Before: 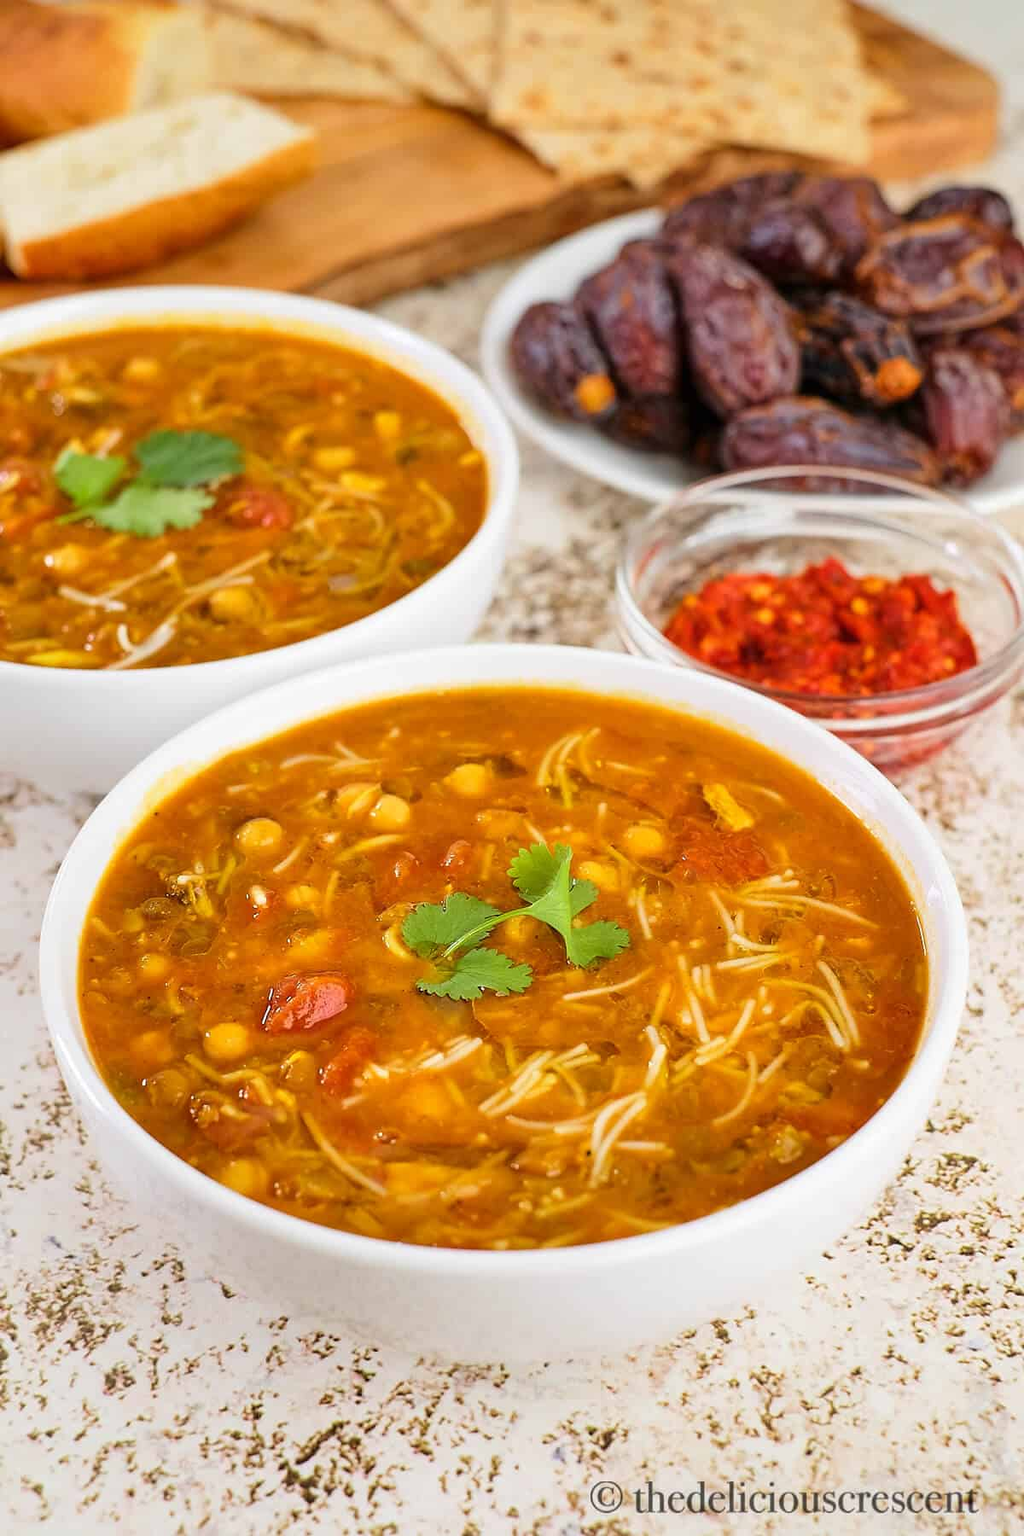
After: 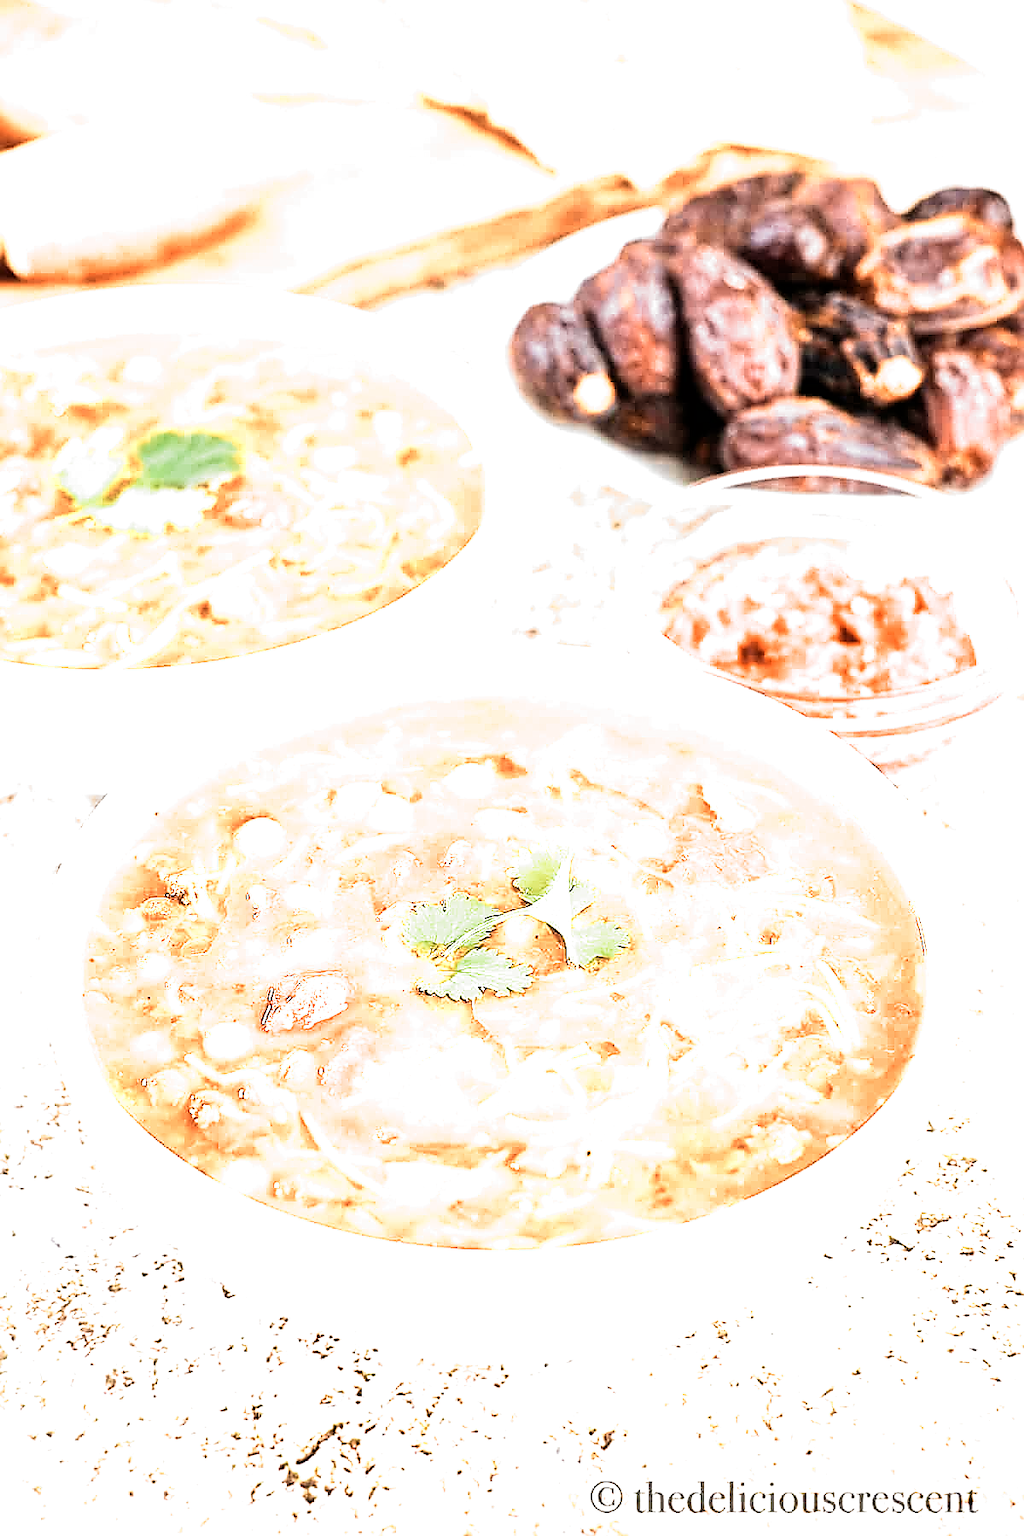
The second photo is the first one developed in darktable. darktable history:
exposure: black level correction 0, exposure 1.45 EV, compensate exposure bias true, compensate highlight preservation false
color zones: curves: ch0 [(0.018, 0.548) (0.197, 0.654) (0.425, 0.447) (0.605, 0.658) (0.732, 0.579)]; ch1 [(0.105, 0.531) (0.224, 0.531) (0.386, 0.39) (0.618, 0.456) (0.732, 0.456) (0.956, 0.421)]; ch2 [(0.039, 0.583) (0.215, 0.465) (0.399, 0.544) (0.465, 0.548) (0.614, 0.447) (0.724, 0.43) (0.882, 0.623) (0.956, 0.632)]
sharpen: radius 1.4, amount 1.25, threshold 0.7
filmic rgb: black relative exposure -8.2 EV, white relative exposure 2.2 EV, threshold 3 EV, hardness 7.11, latitude 75%, contrast 1.325, highlights saturation mix -2%, shadows ↔ highlights balance 30%, preserve chrominance RGB euclidean norm, color science v5 (2021), contrast in shadows safe, contrast in highlights safe, enable highlight reconstruction true
